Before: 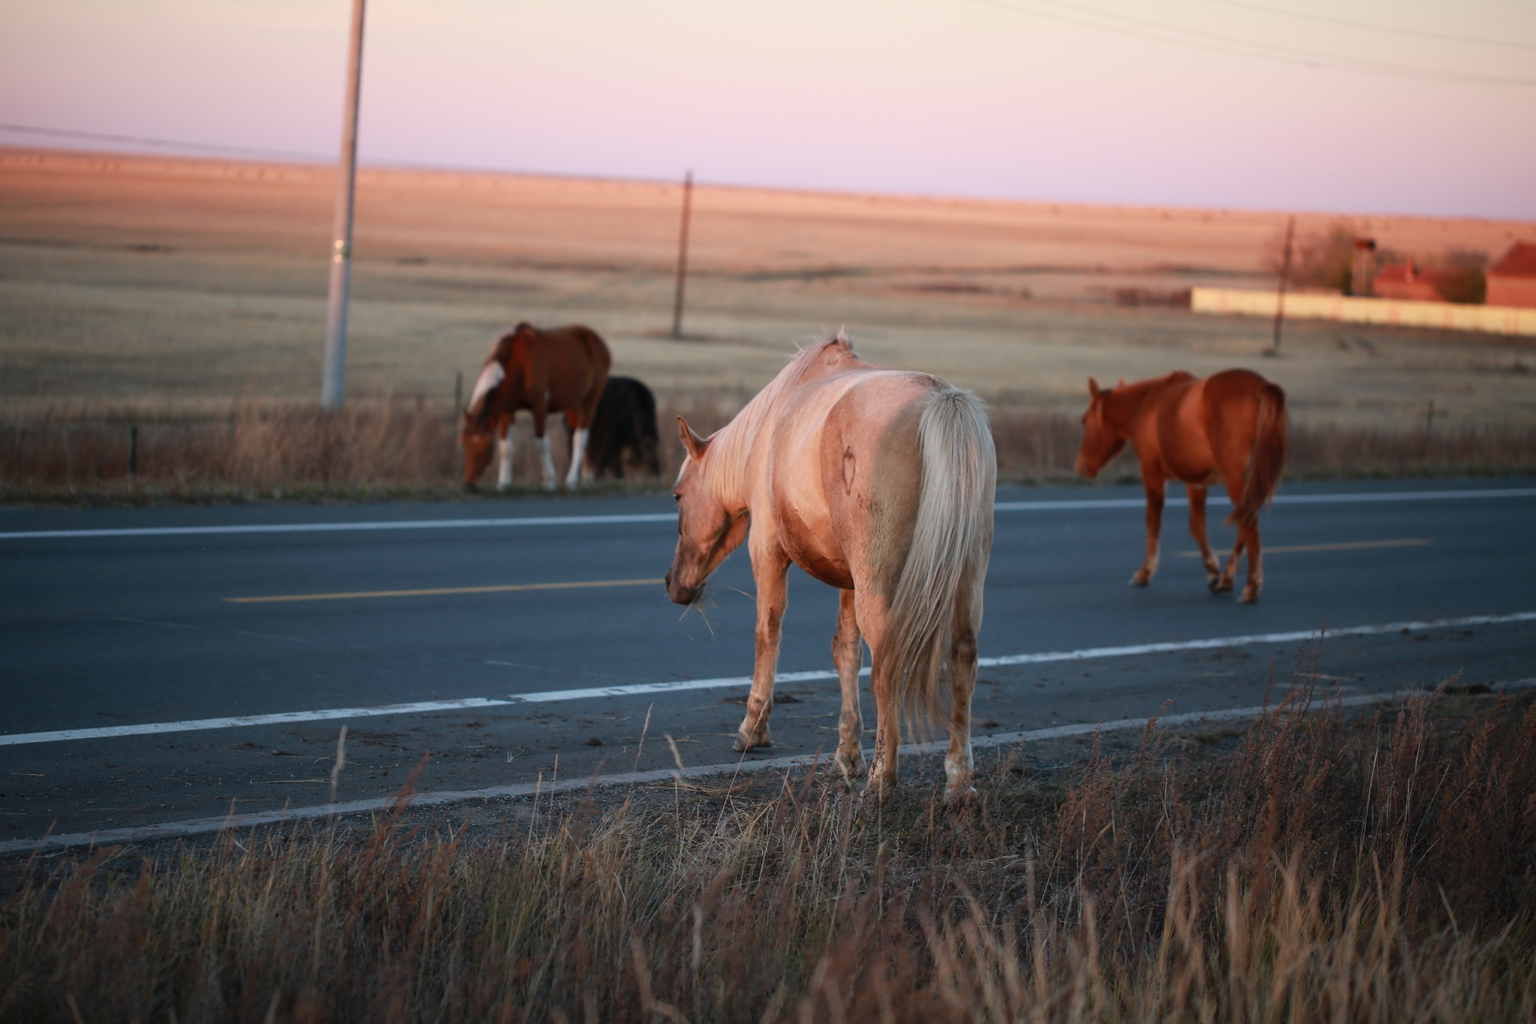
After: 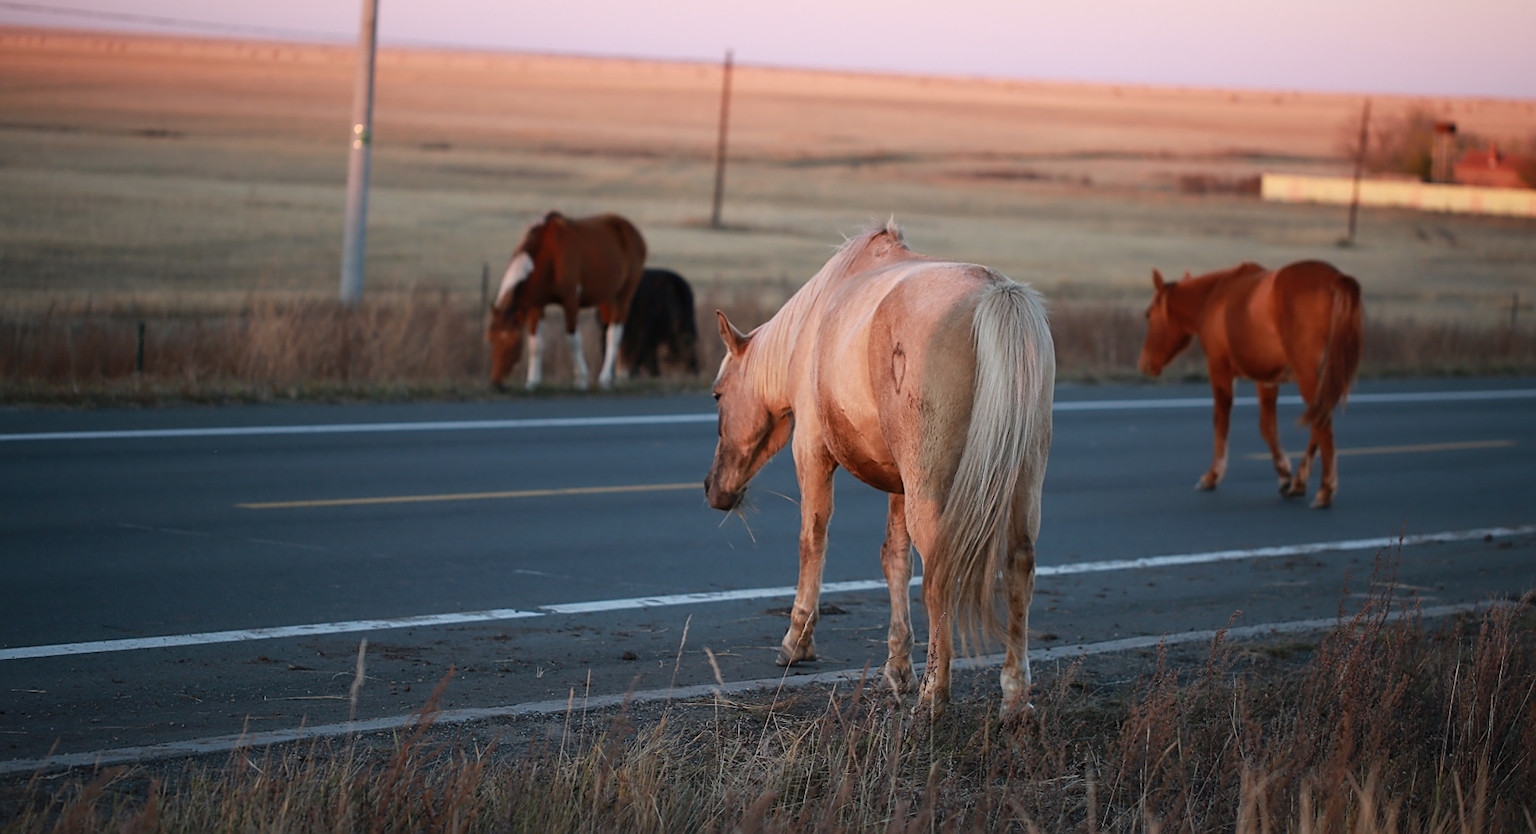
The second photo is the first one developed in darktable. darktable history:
crop and rotate: angle 0.039°, top 12.01%, right 5.5%, bottom 10.944%
sharpen: on, module defaults
